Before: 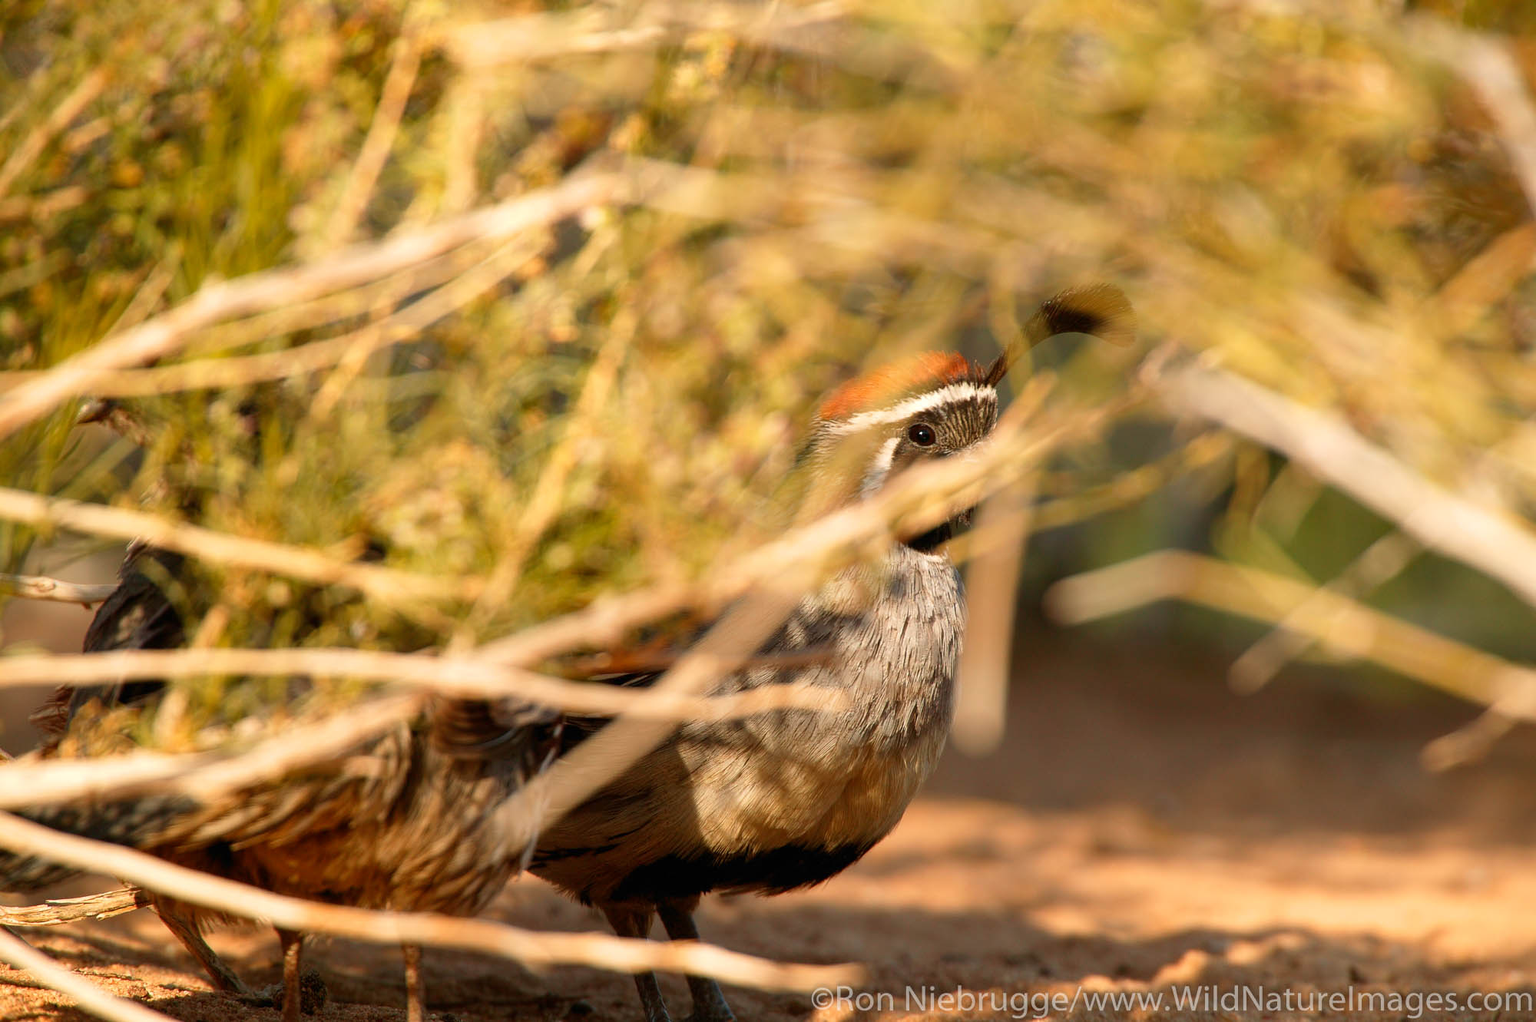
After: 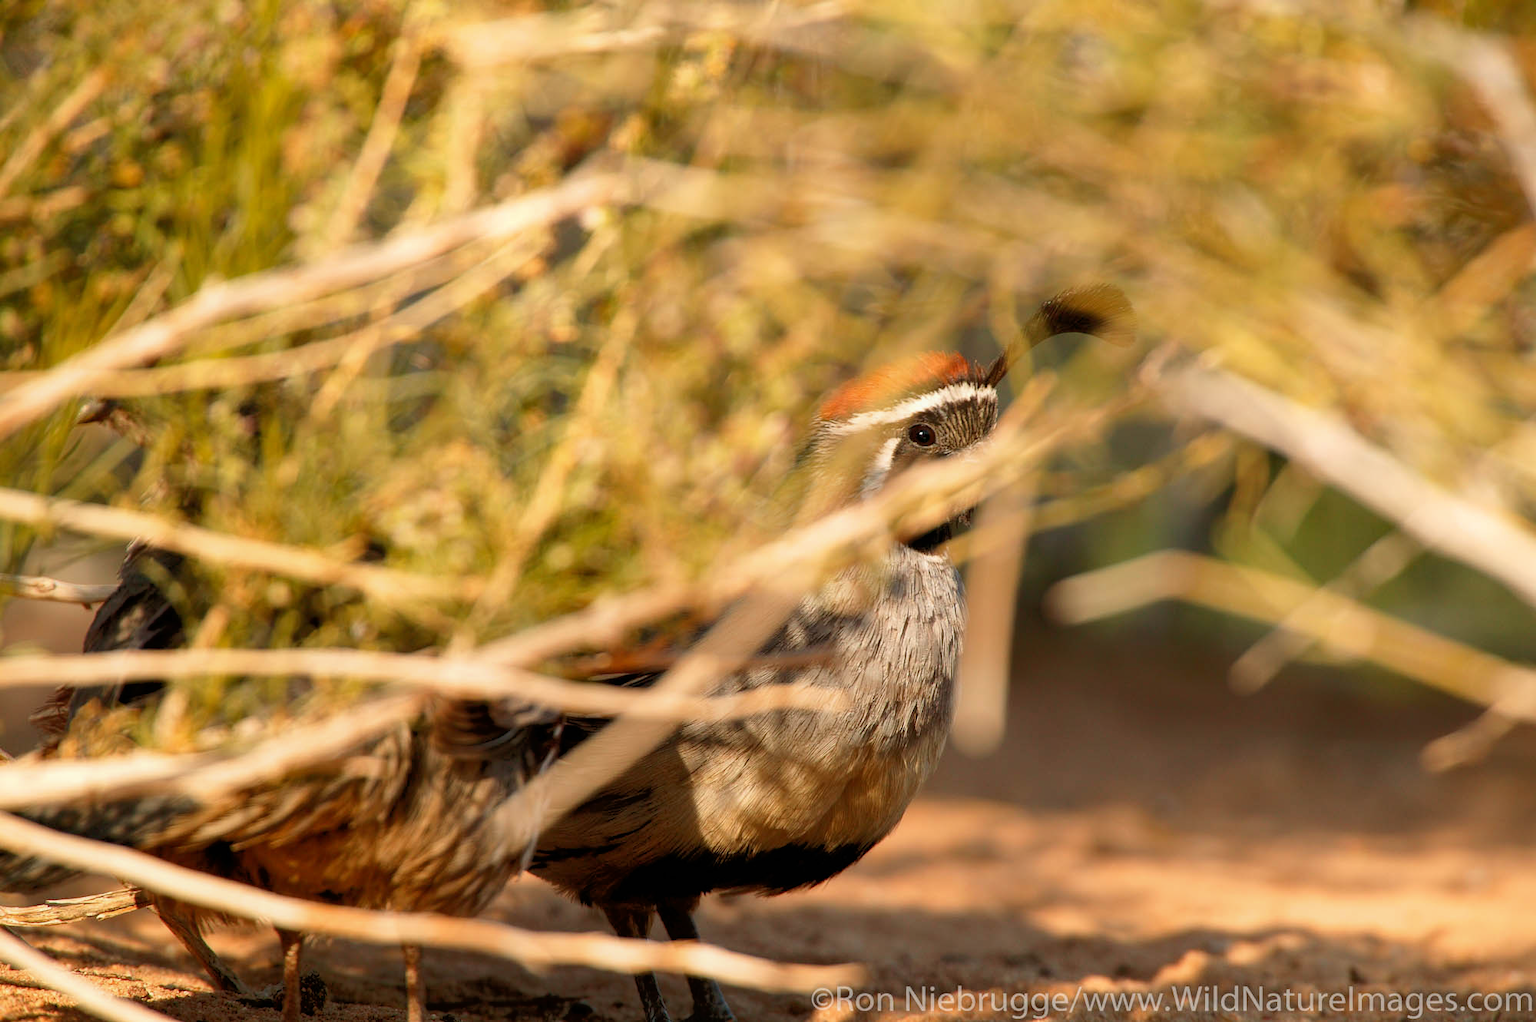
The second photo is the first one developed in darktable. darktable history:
tone equalizer: -8 EV -1.87 EV, -7 EV -1.14 EV, -6 EV -1.63 EV
